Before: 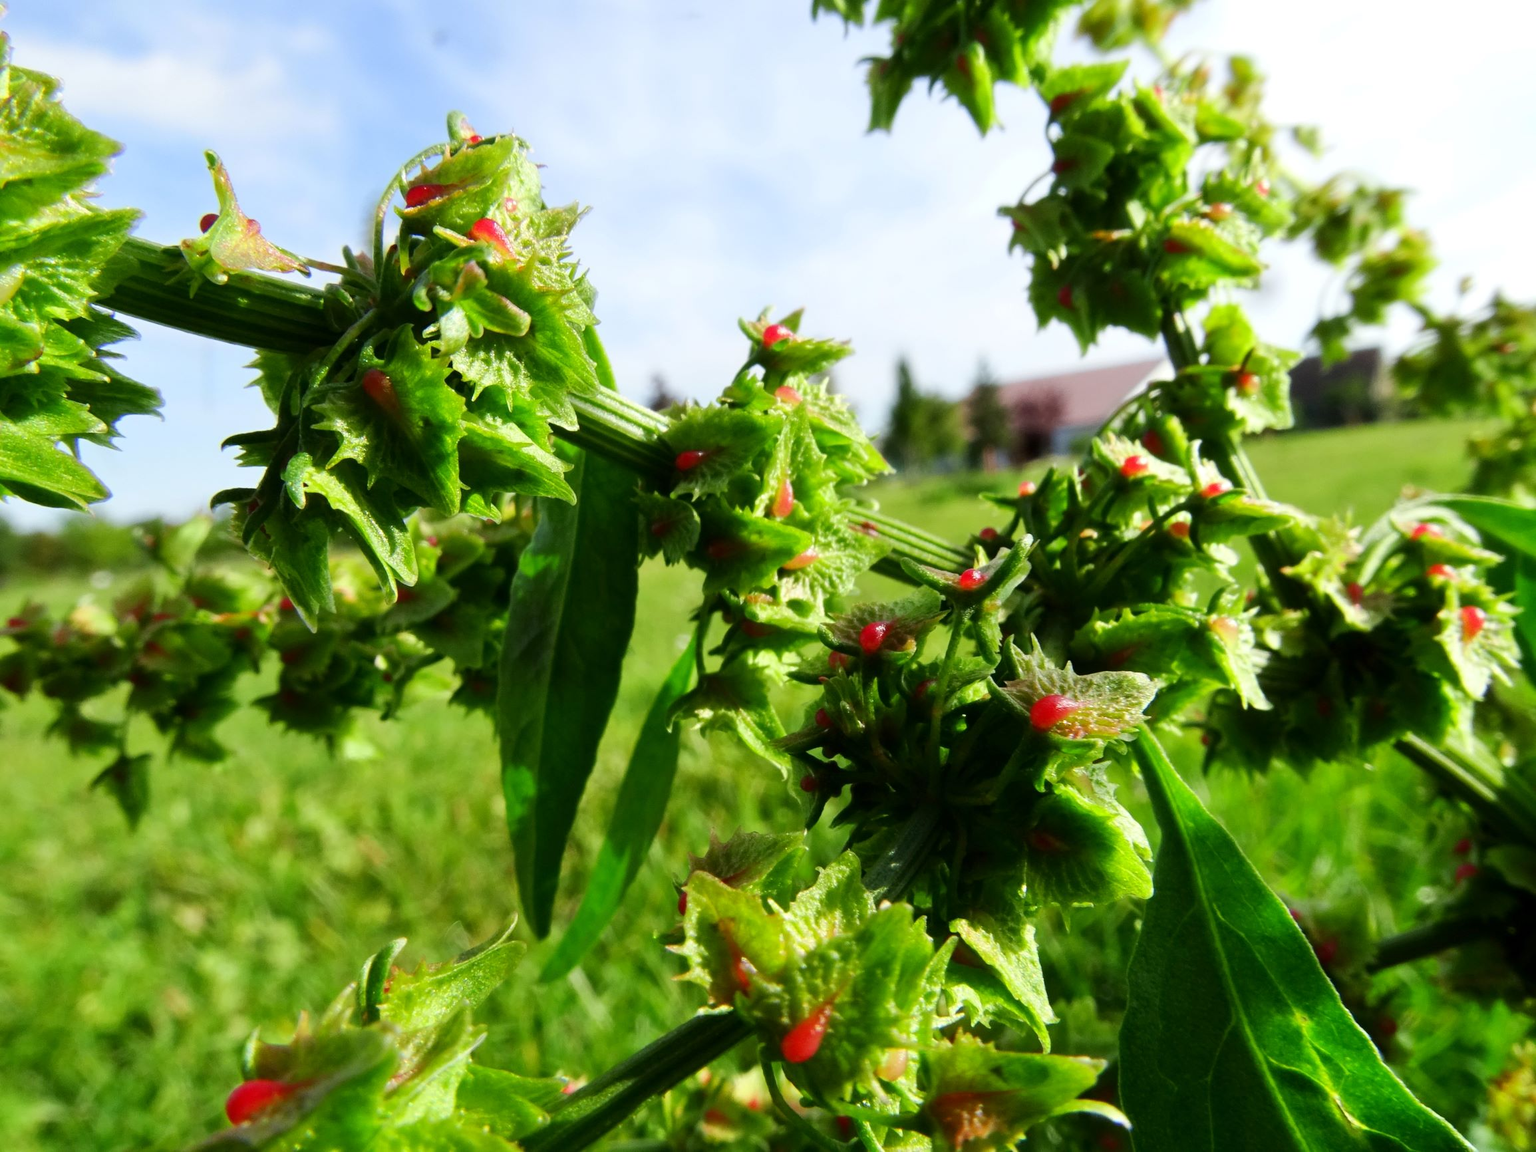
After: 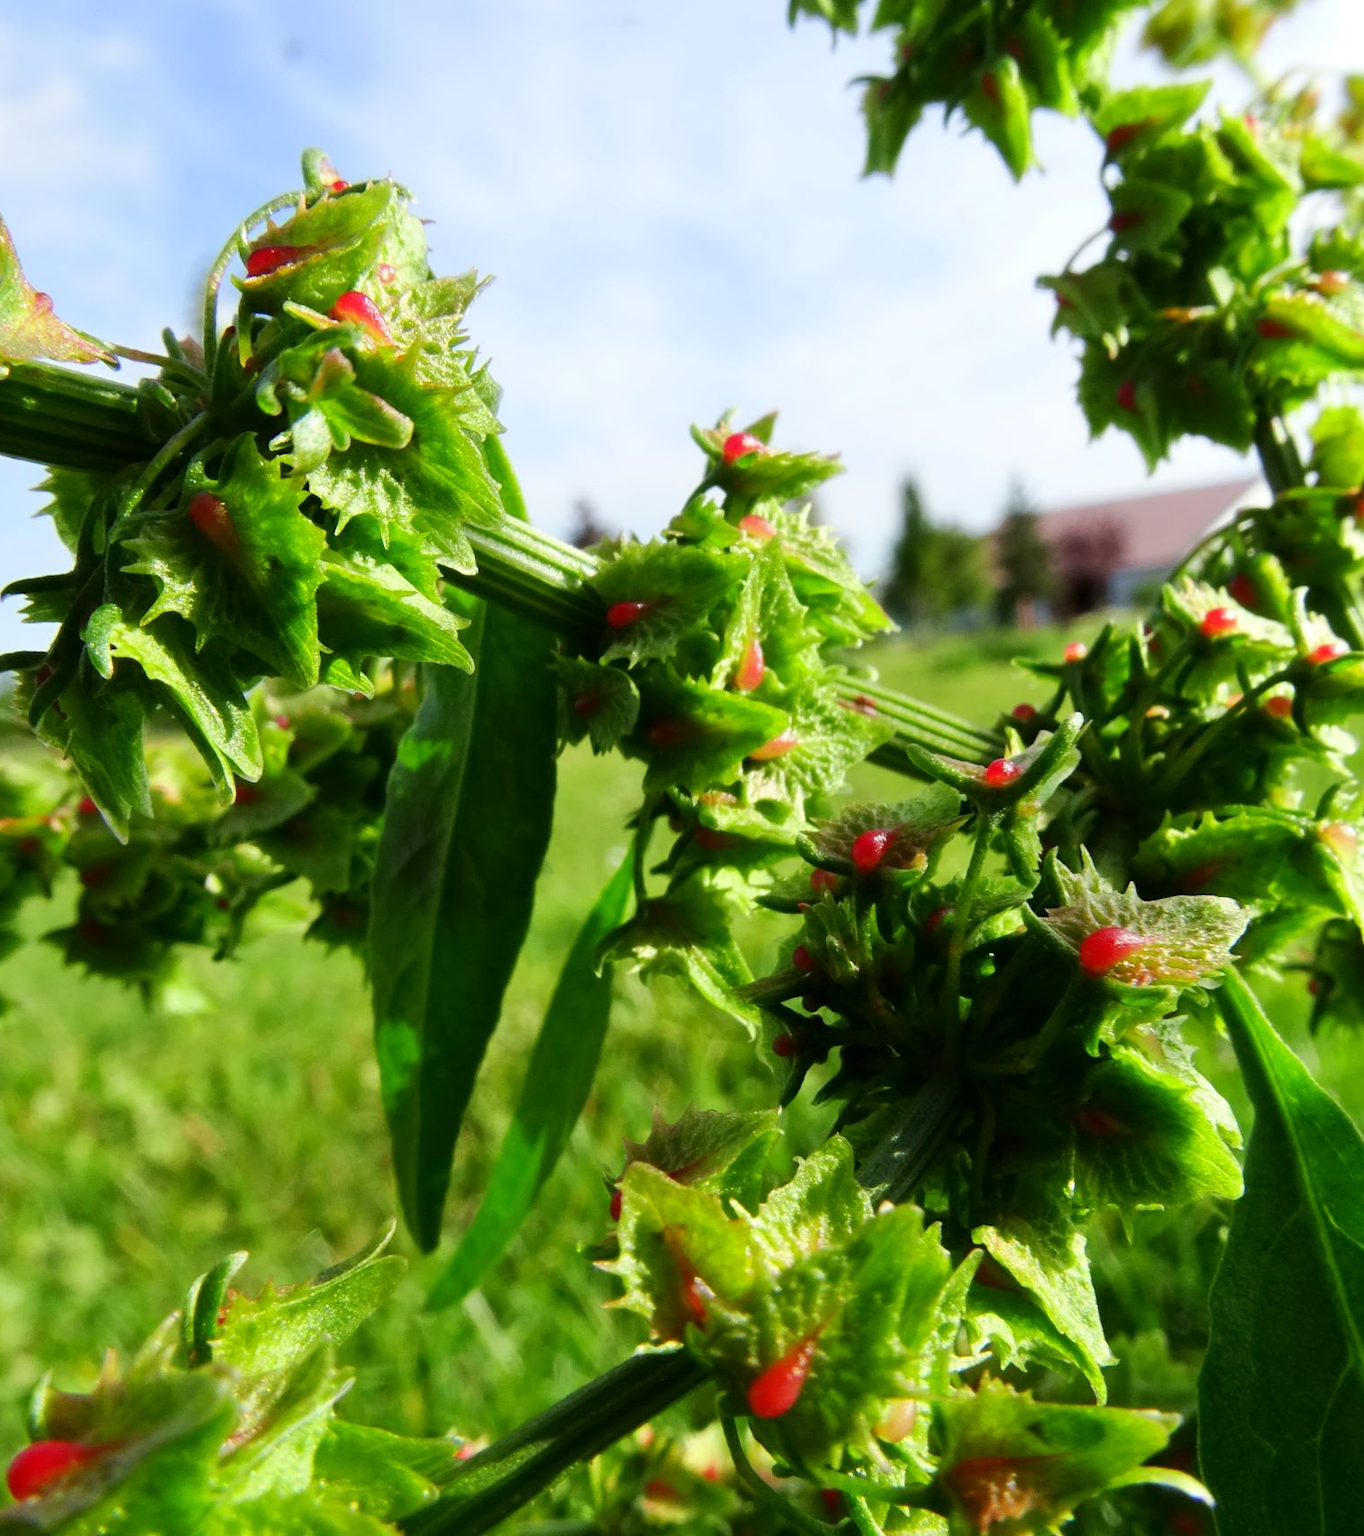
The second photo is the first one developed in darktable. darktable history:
crop and rotate: left 14.392%, right 18.979%
